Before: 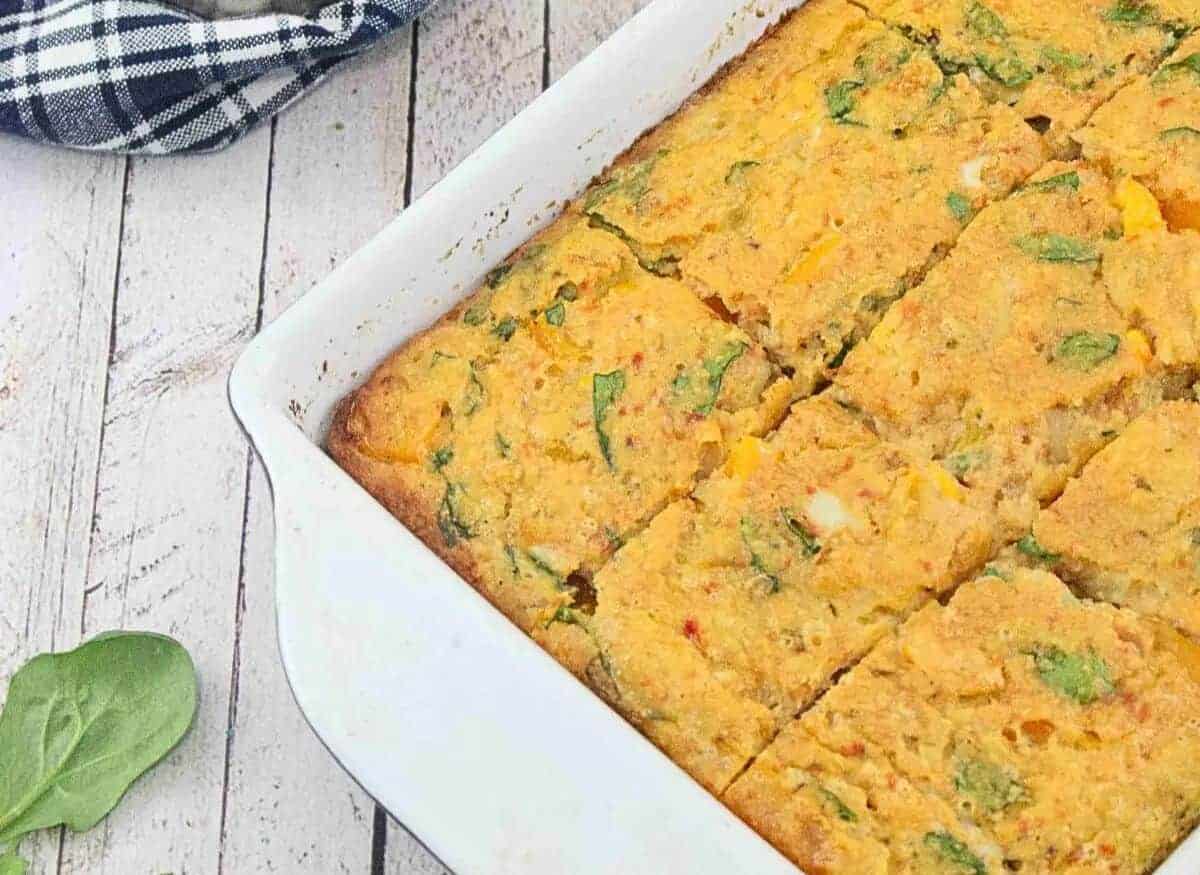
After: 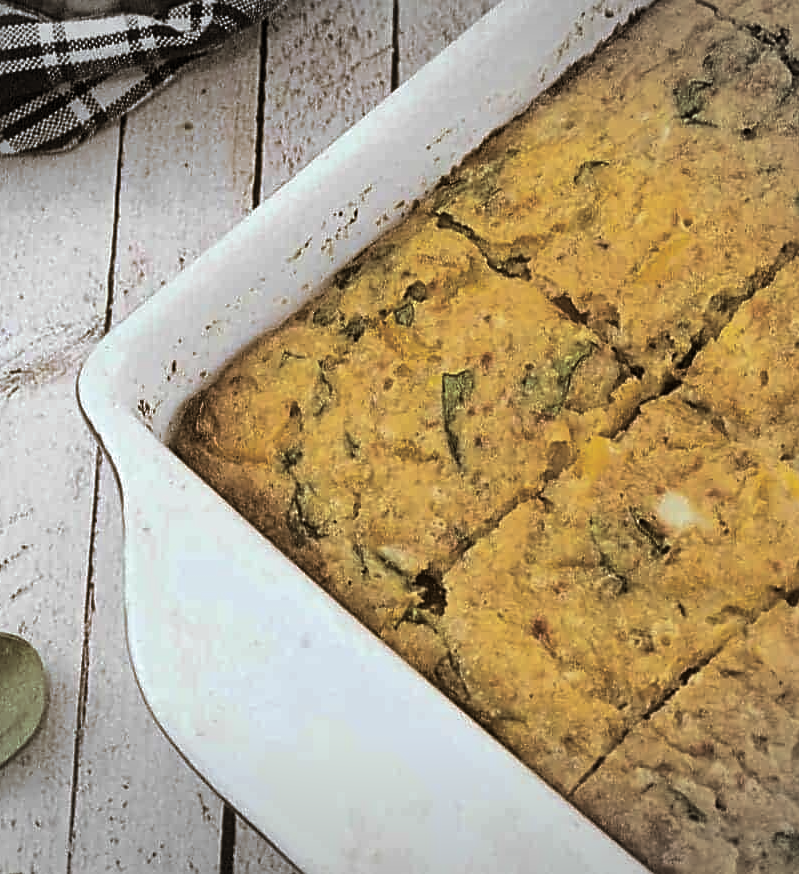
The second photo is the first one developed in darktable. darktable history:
crop and rotate: left 12.648%, right 20.685%
levels: levels [0, 0.618, 1]
vignetting: fall-off start 100%, brightness -0.282, width/height ratio 1.31
split-toning: shadows › hue 37.98°, highlights › hue 185.58°, balance -55.261
sharpen: radius 1.864, amount 0.398, threshold 1.271
